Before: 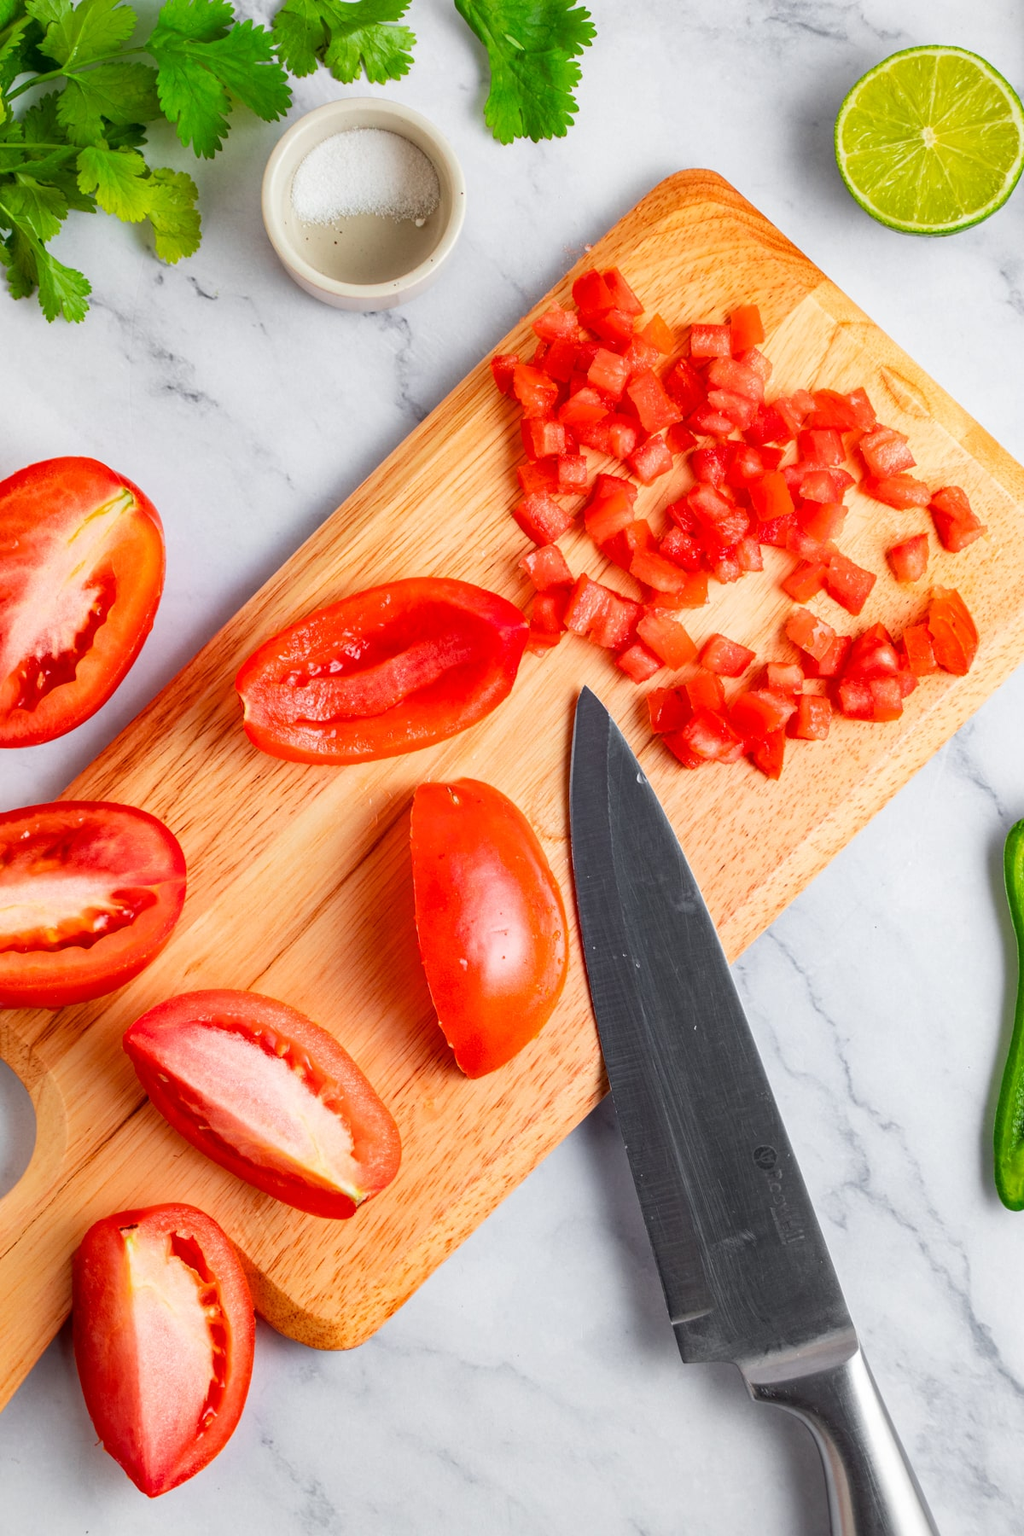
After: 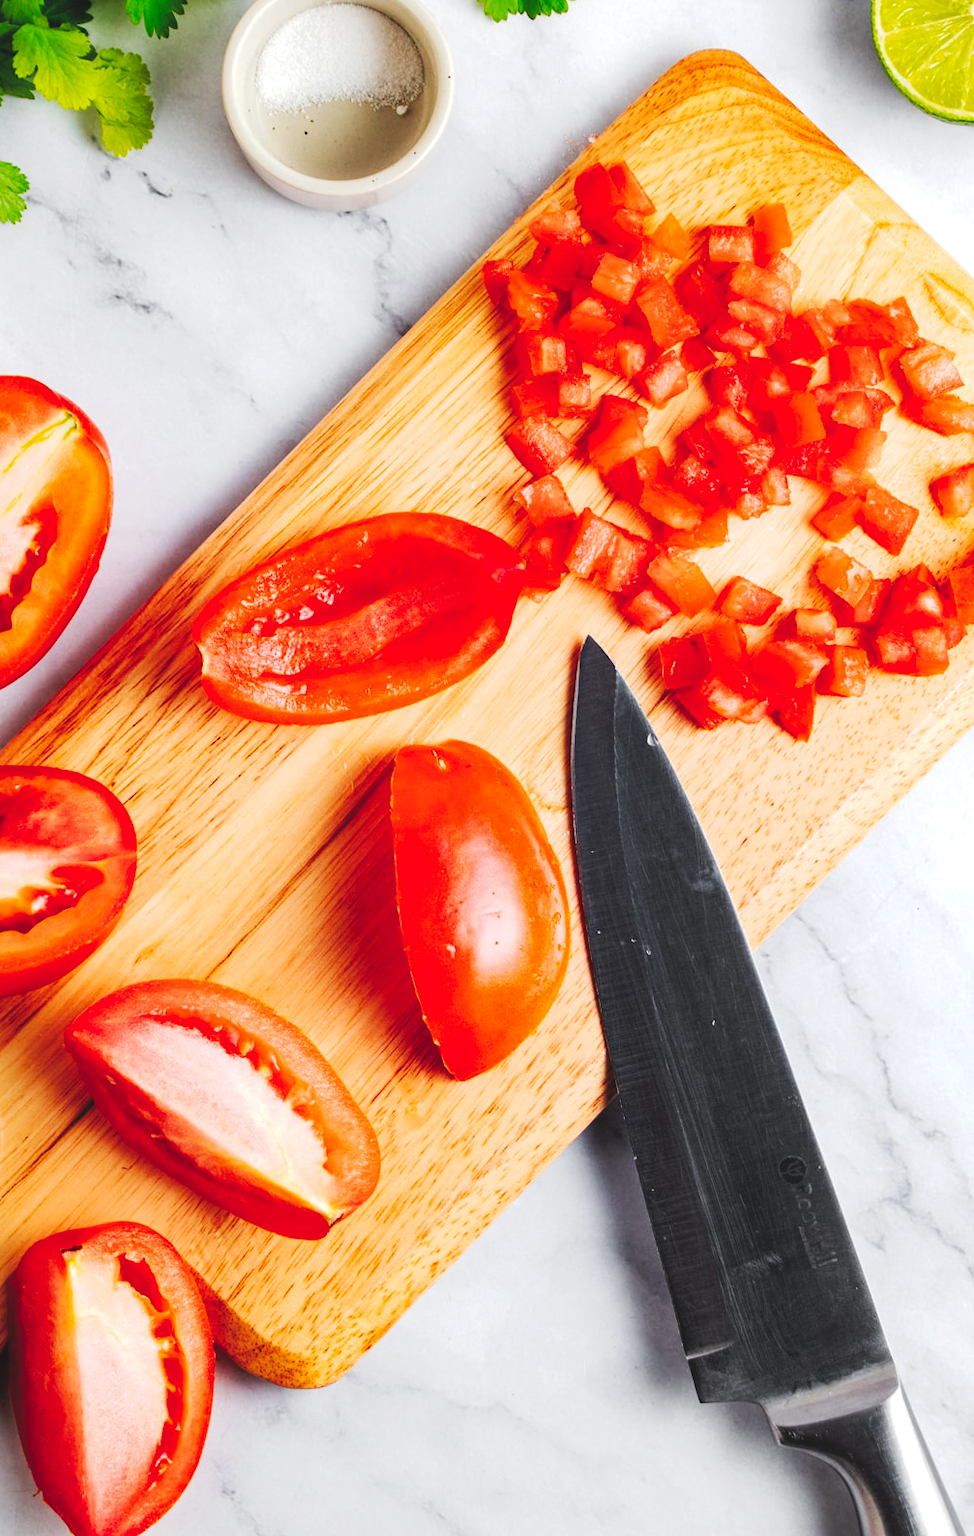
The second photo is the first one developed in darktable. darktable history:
tone curve: curves: ch0 [(0, 0) (0.003, 0.132) (0.011, 0.136) (0.025, 0.14) (0.044, 0.147) (0.069, 0.149) (0.1, 0.156) (0.136, 0.163) (0.177, 0.177) (0.224, 0.2) (0.277, 0.251) (0.335, 0.311) (0.399, 0.387) (0.468, 0.487) (0.543, 0.585) (0.623, 0.675) (0.709, 0.742) (0.801, 0.81) (0.898, 0.867) (1, 1)], preserve colors none
levels: levels [0.052, 0.496, 0.908]
crop: left 6.446%, top 8.188%, right 9.538%, bottom 3.548%
